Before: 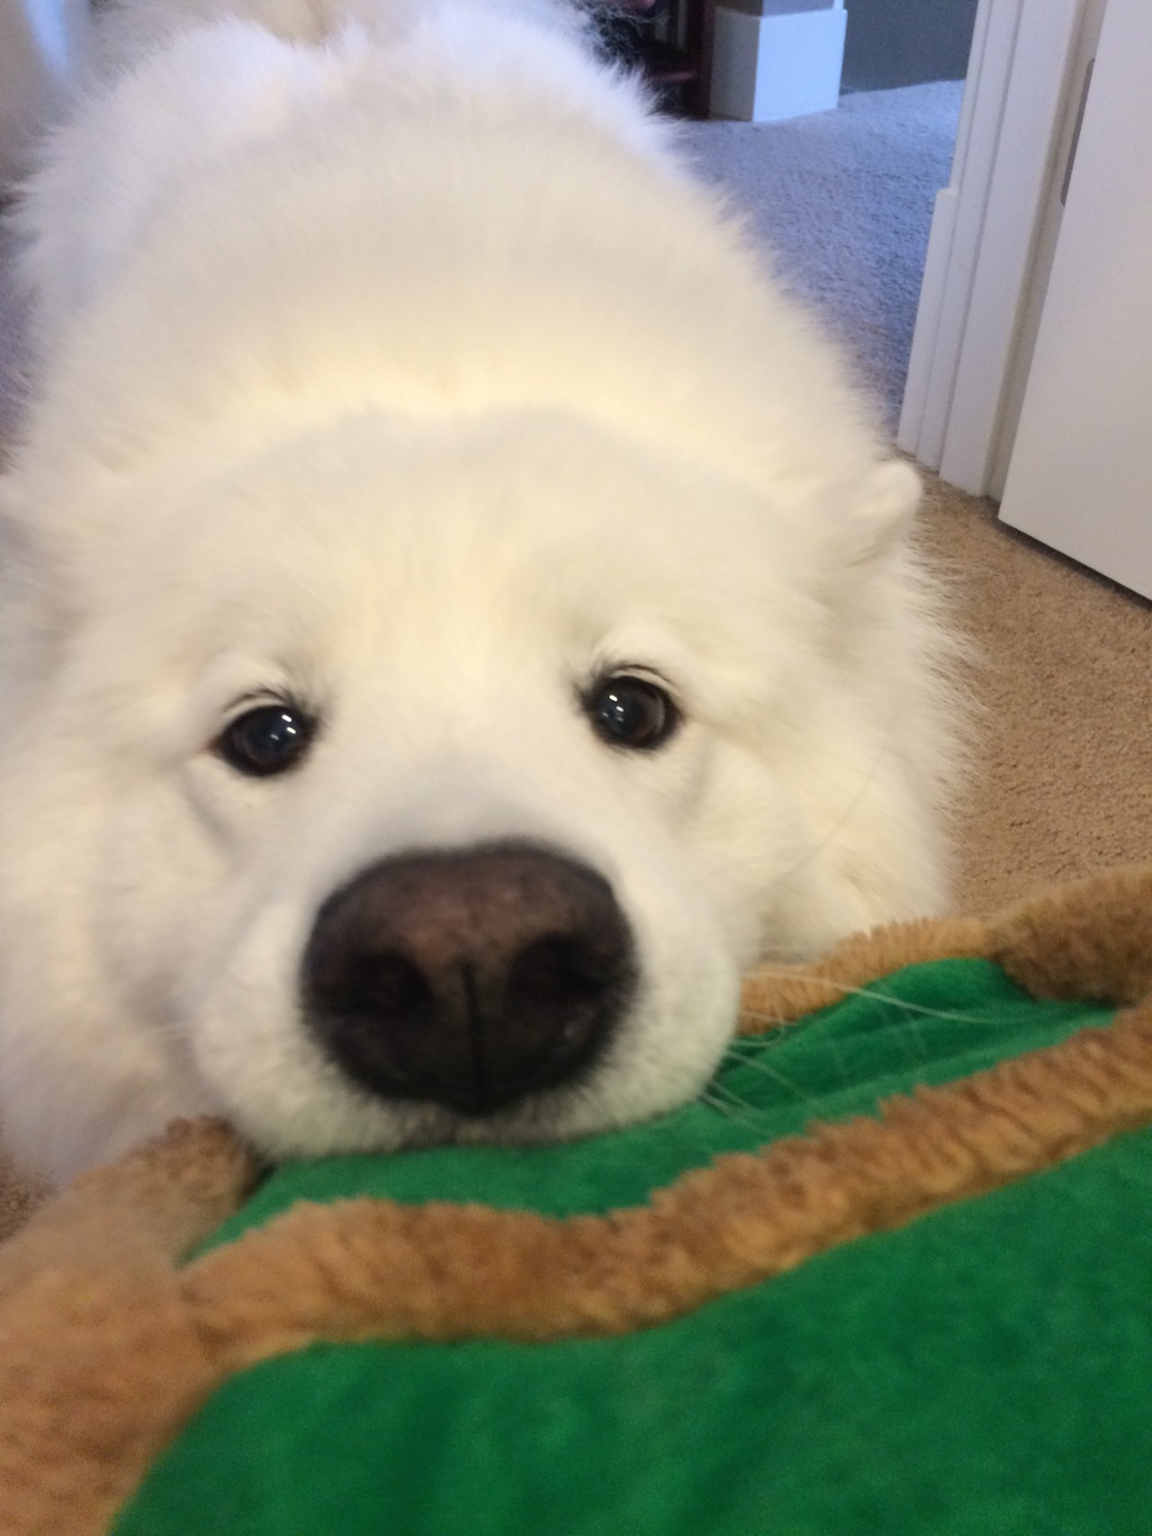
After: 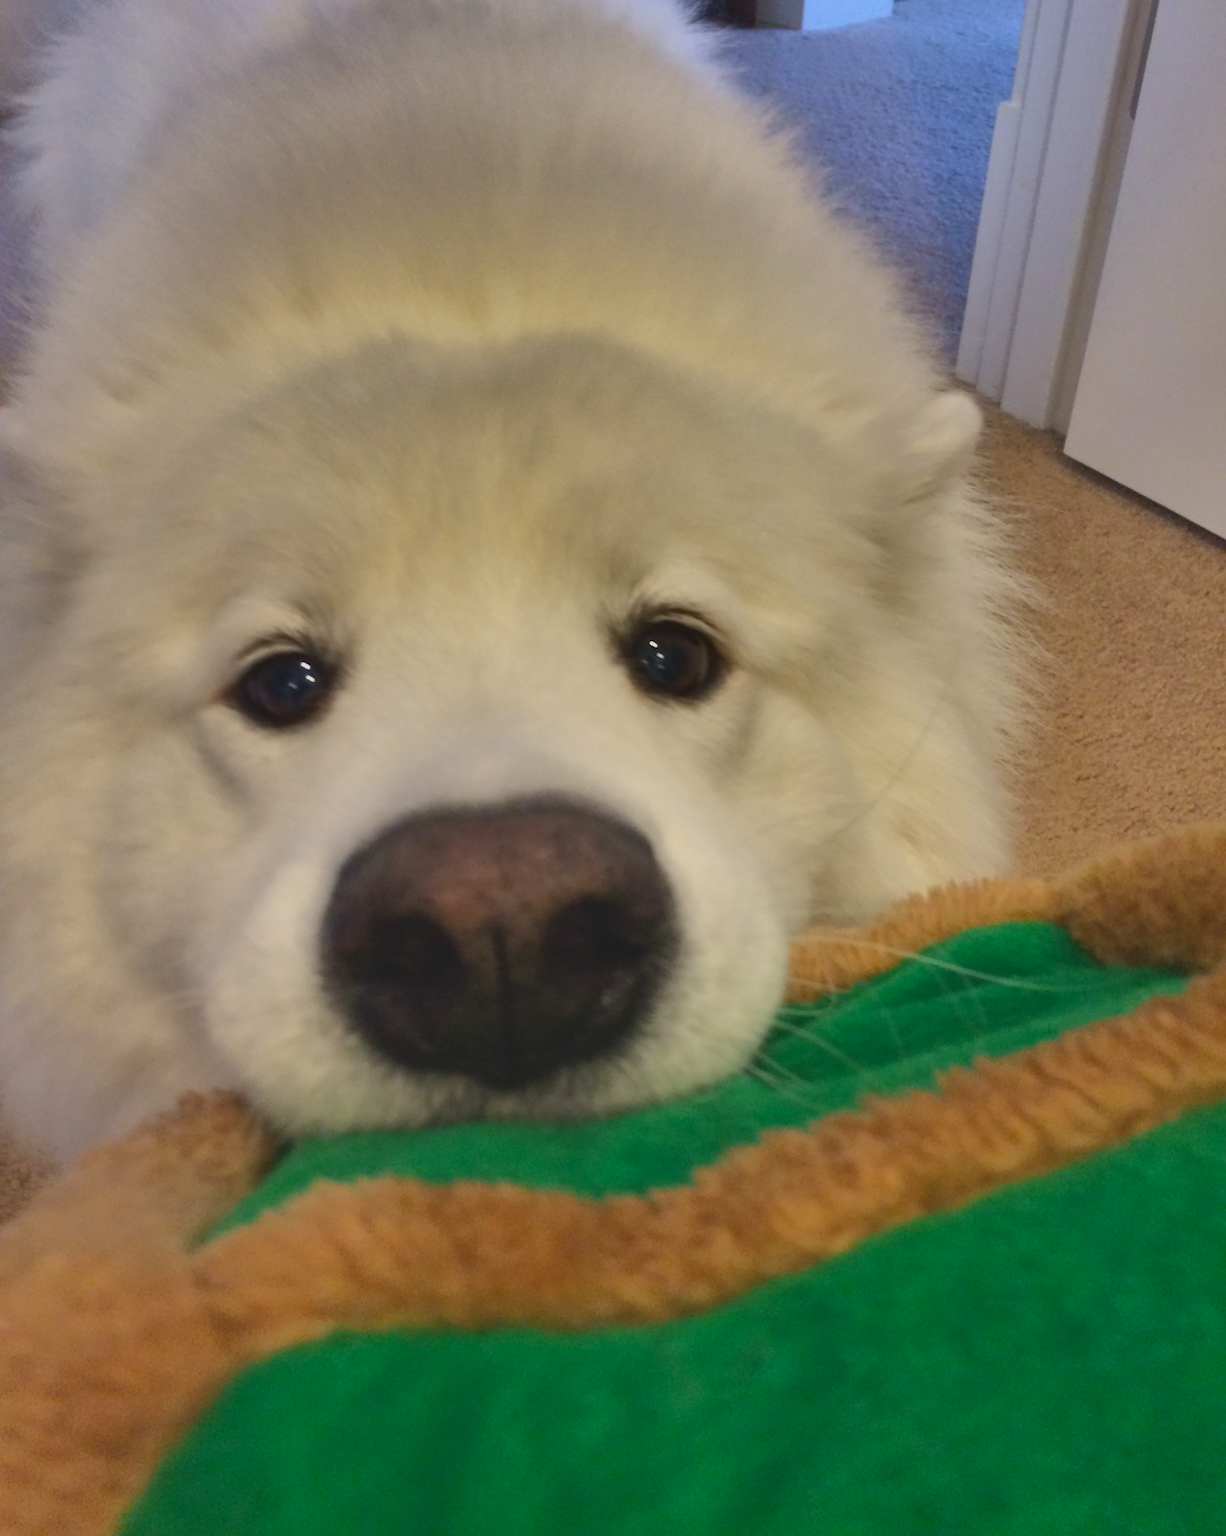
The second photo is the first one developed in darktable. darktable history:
crop and rotate: top 6.133%
contrast brightness saturation: contrast -0.177, saturation 0.188
shadows and highlights: shadows 24.66, highlights -79.85, soften with gaussian
